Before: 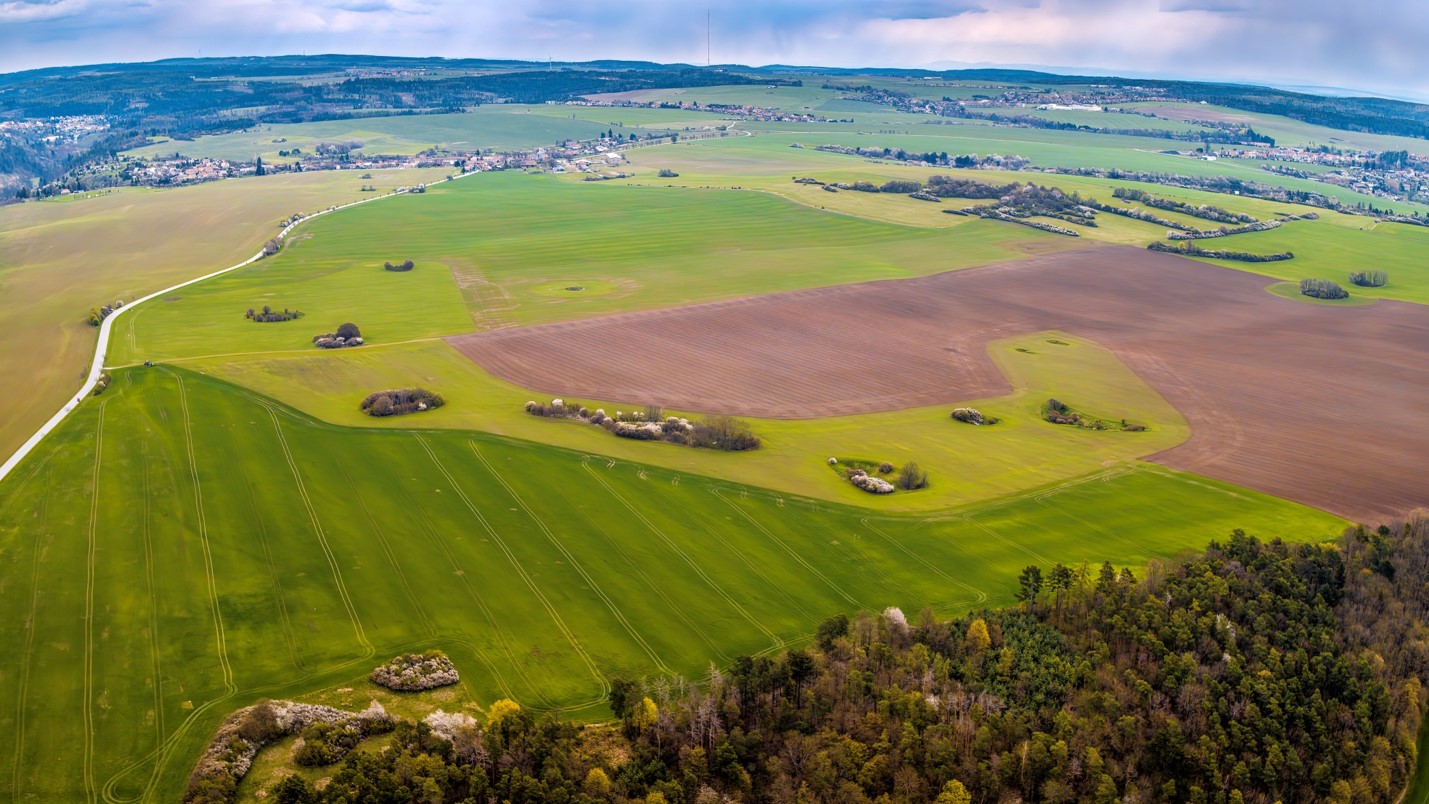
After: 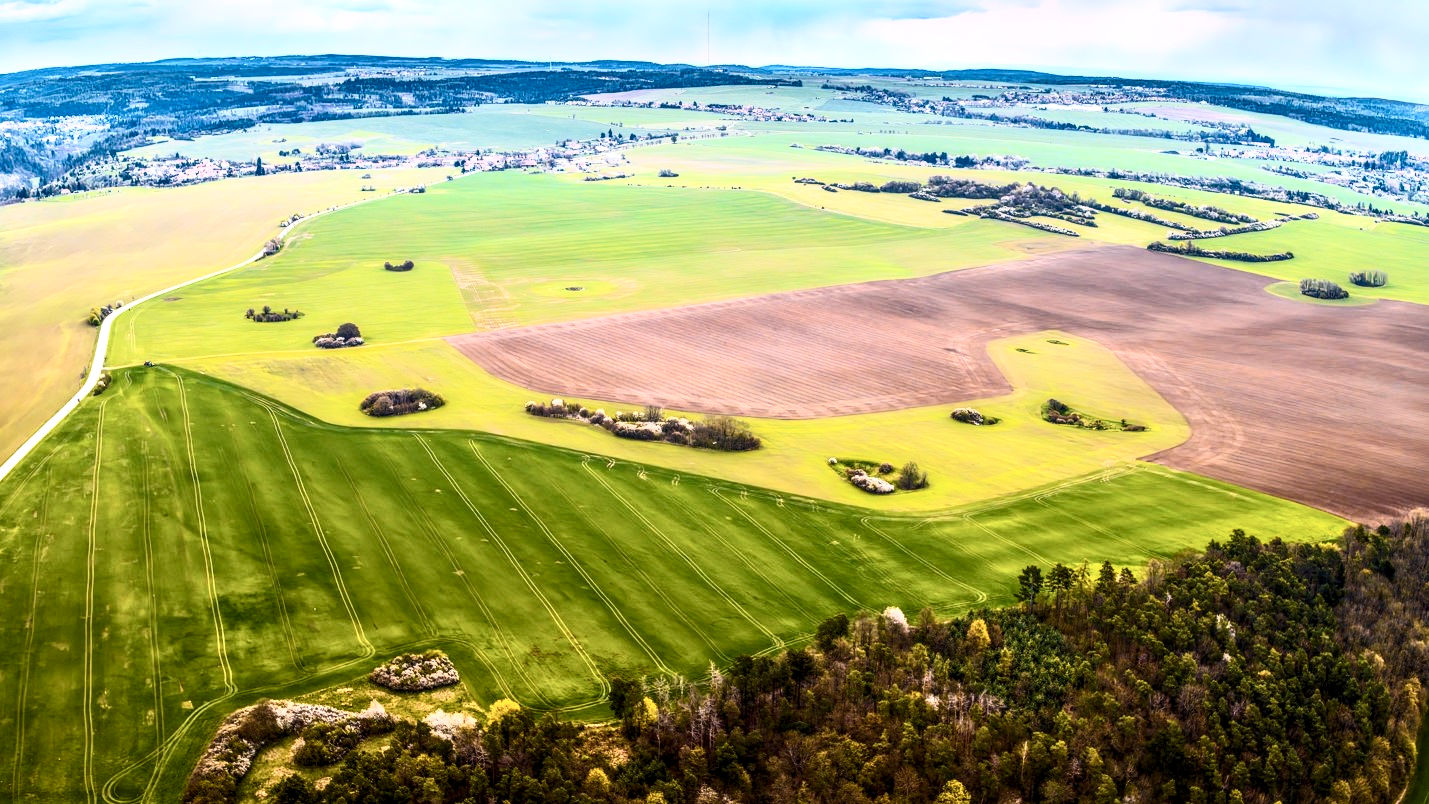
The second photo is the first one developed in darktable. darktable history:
contrast brightness saturation: contrast 0.635, brightness 0.326, saturation 0.147
local contrast: detail 130%
